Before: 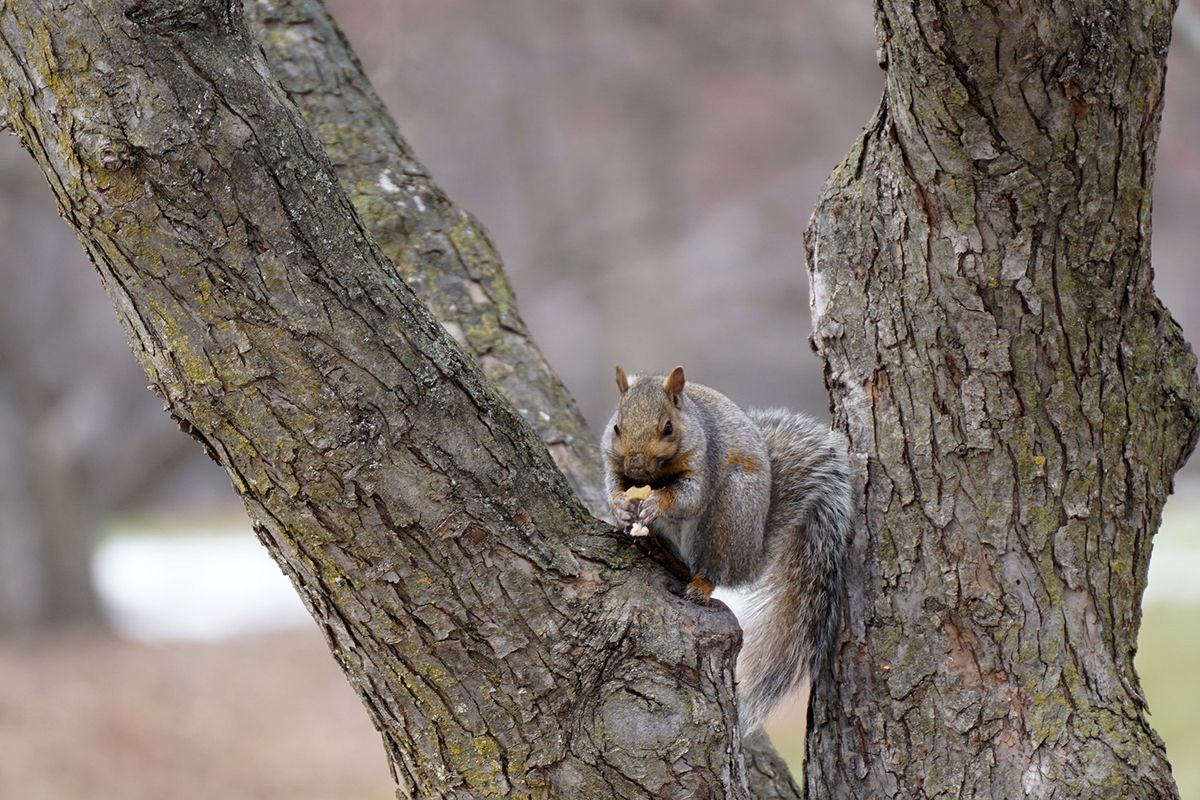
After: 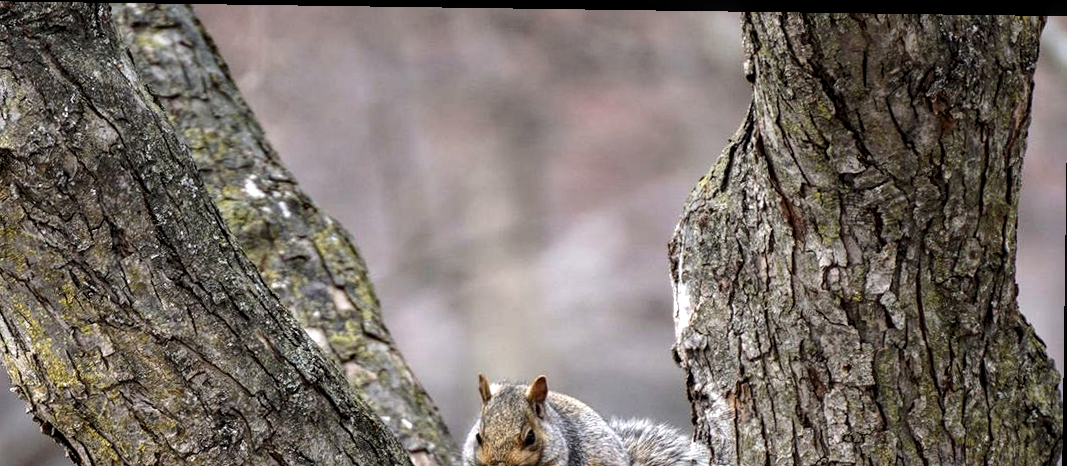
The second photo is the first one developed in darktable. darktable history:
haze removal: compatibility mode true, adaptive false
tone equalizer: -8 EV -0.75 EV, -7 EV -0.7 EV, -6 EV -0.6 EV, -5 EV -0.4 EV, -3 EV 0.4 EV, -2 EV 0.6 EV, -1 EV 0.7 EV, +0 EV 0.75 EV, edges refinement/feathering 500, mask exposure compensation -1.57 EV, preserve details no
local contrast: on, module defaults
crop and rotate: left 11.812%, bottom 42.776%
rotate and perspective: rotation 0.8°, automatic cropping off
